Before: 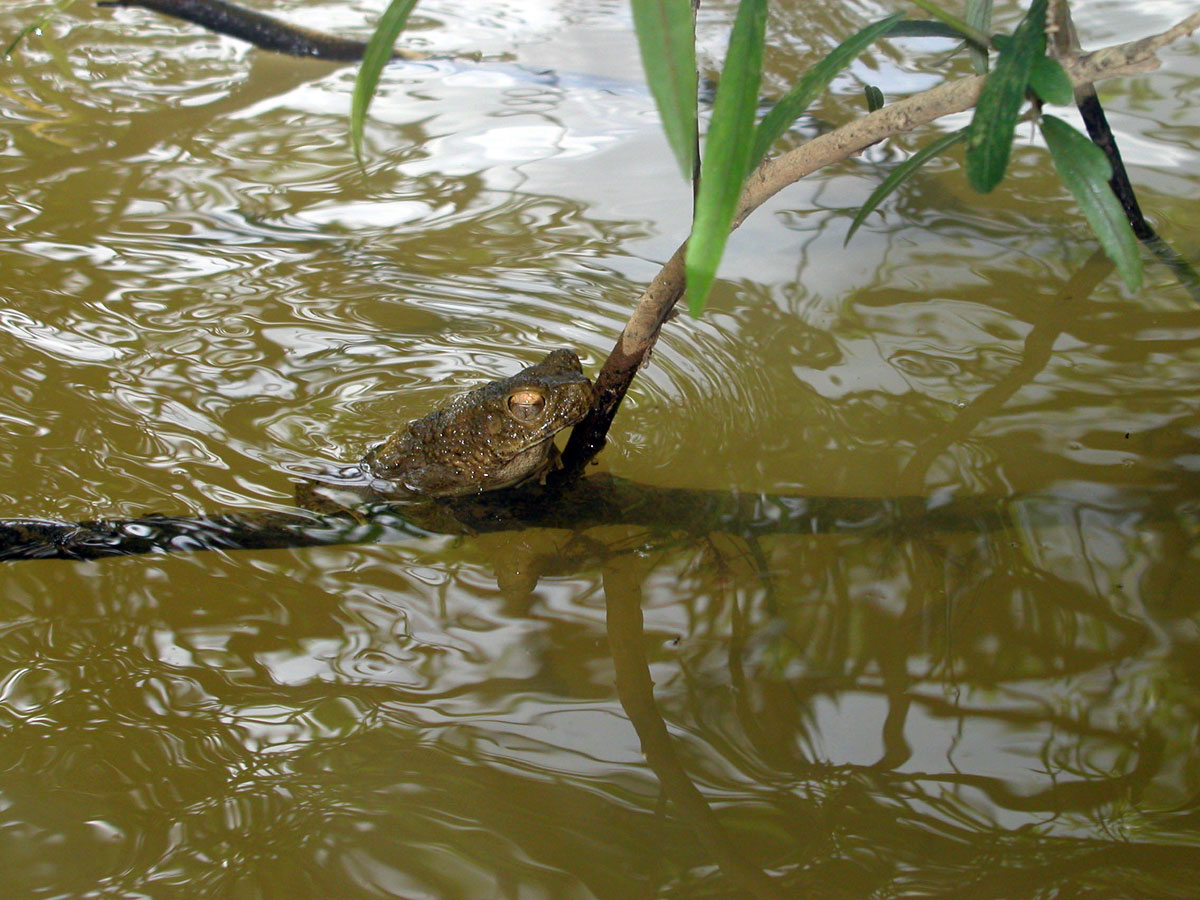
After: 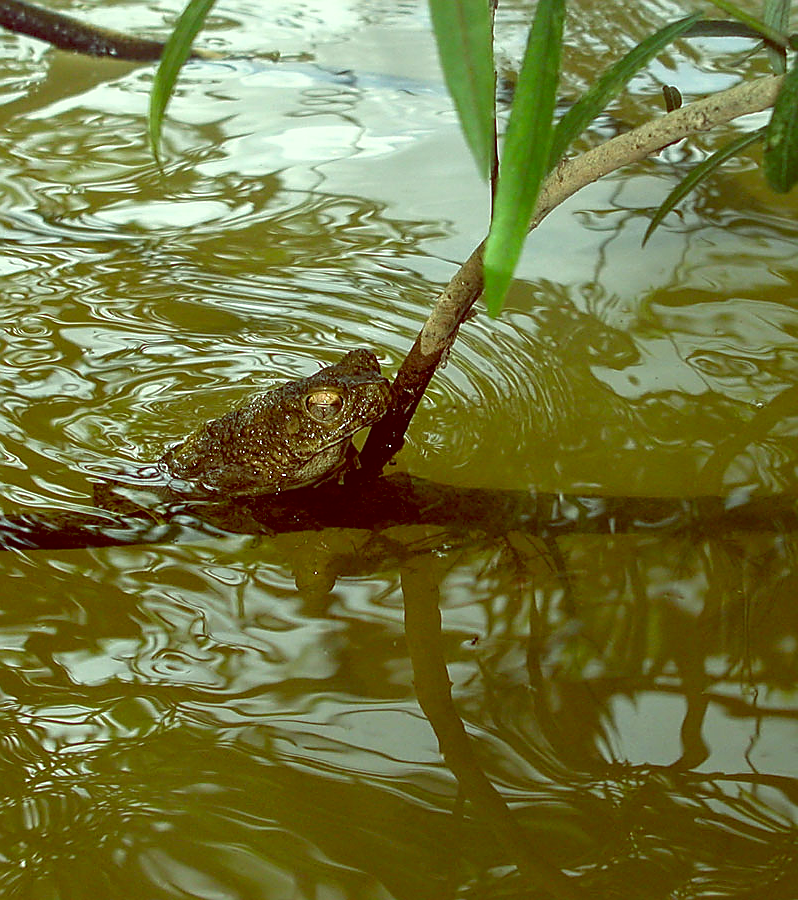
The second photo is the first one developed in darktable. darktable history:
crop: left 16.899%, right 16.556%
sharpen: radius 1.4, amount 1.25, threshold 0.7
local contrast: on, module defaults
color balance: lift [1, 1.015, 0.987, 0.985], gamma [1, 0.959, 1.042, 0.958], gain [0.927, 0.938, 1.072, 0.928], contrast 1.5%
